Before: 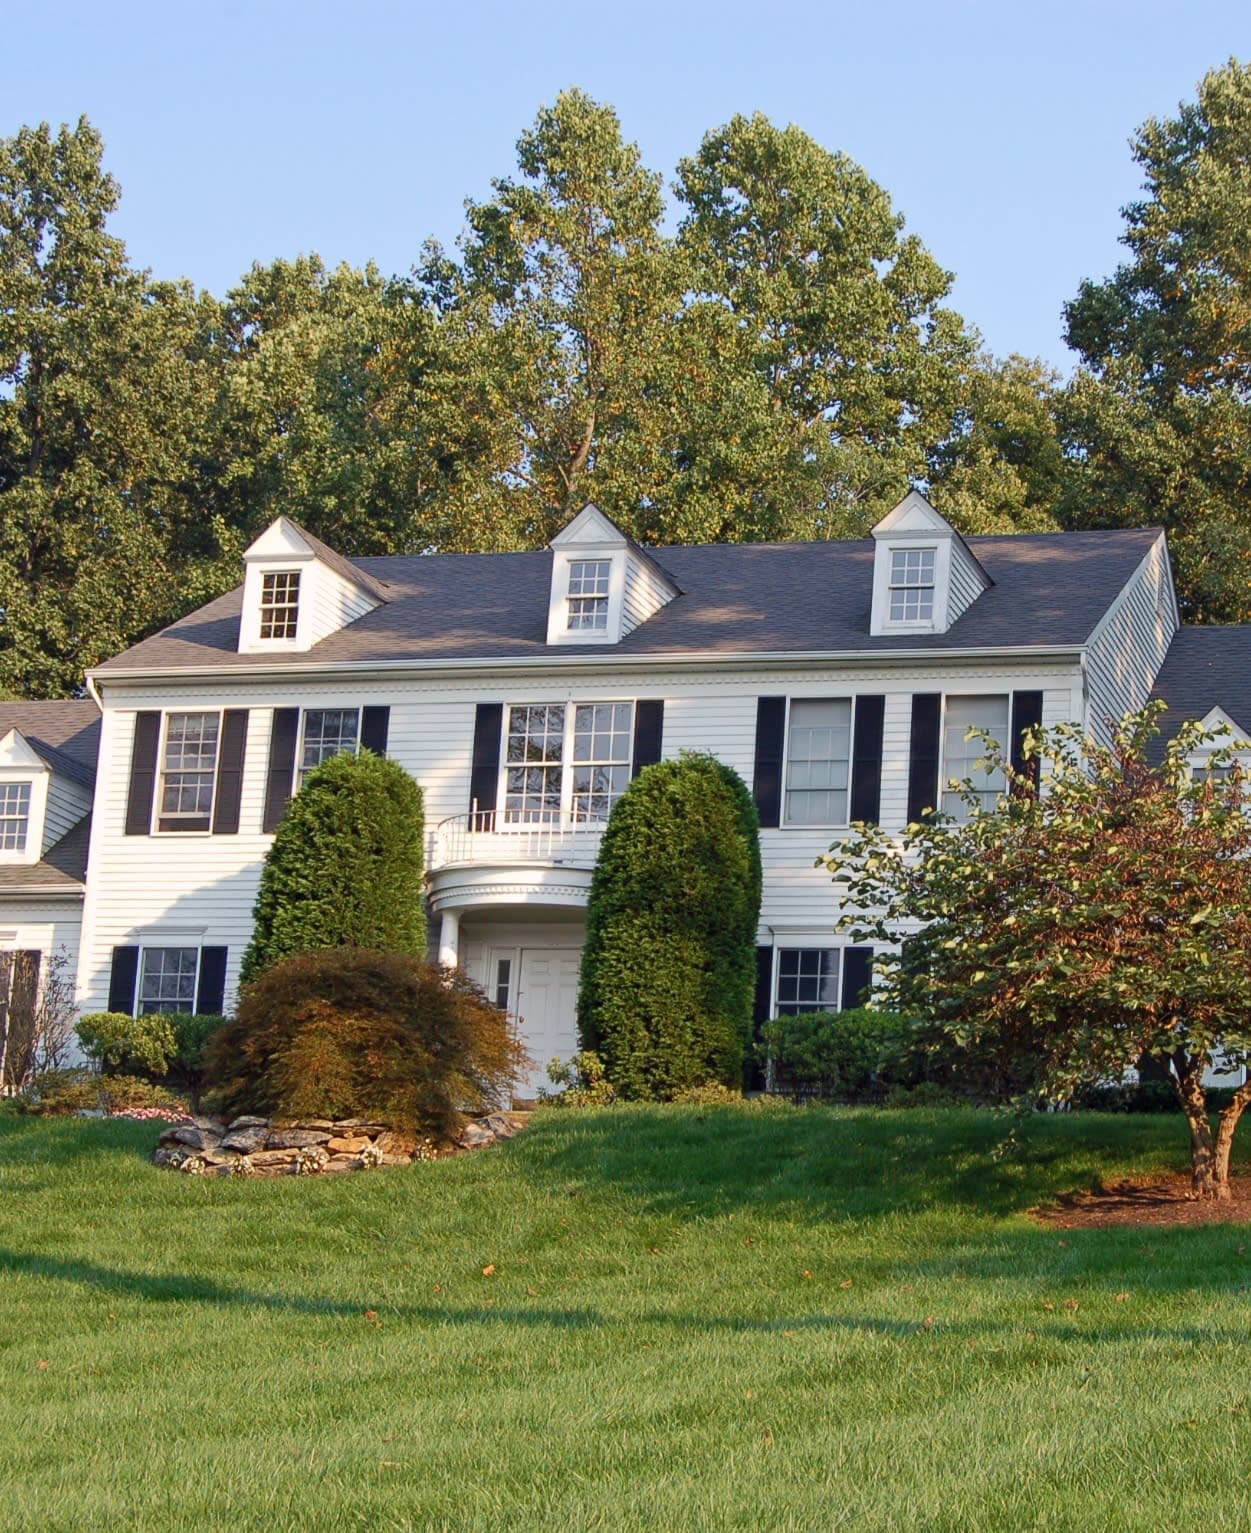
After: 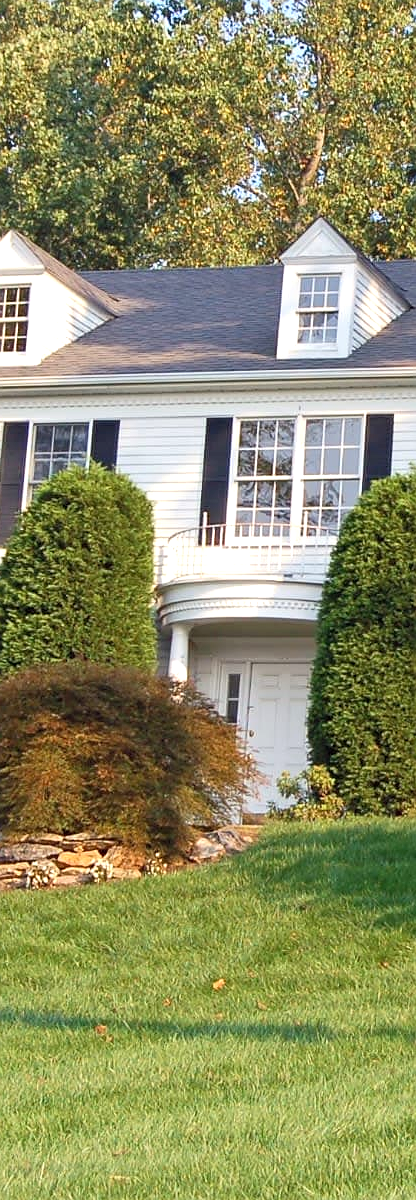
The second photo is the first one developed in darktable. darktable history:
sharpen: radius 1.003
contrast brightness saturation: contrast 0.048, brightness 0.064, saturation 0.014
exposure: black level correction 0.001, exposure 0.499 EV, compensate exposure bias true, compensate highlight preservation false
crop and rotate: left 21.594%, top 18.708%, right 45.126%, bottom 2.967%
